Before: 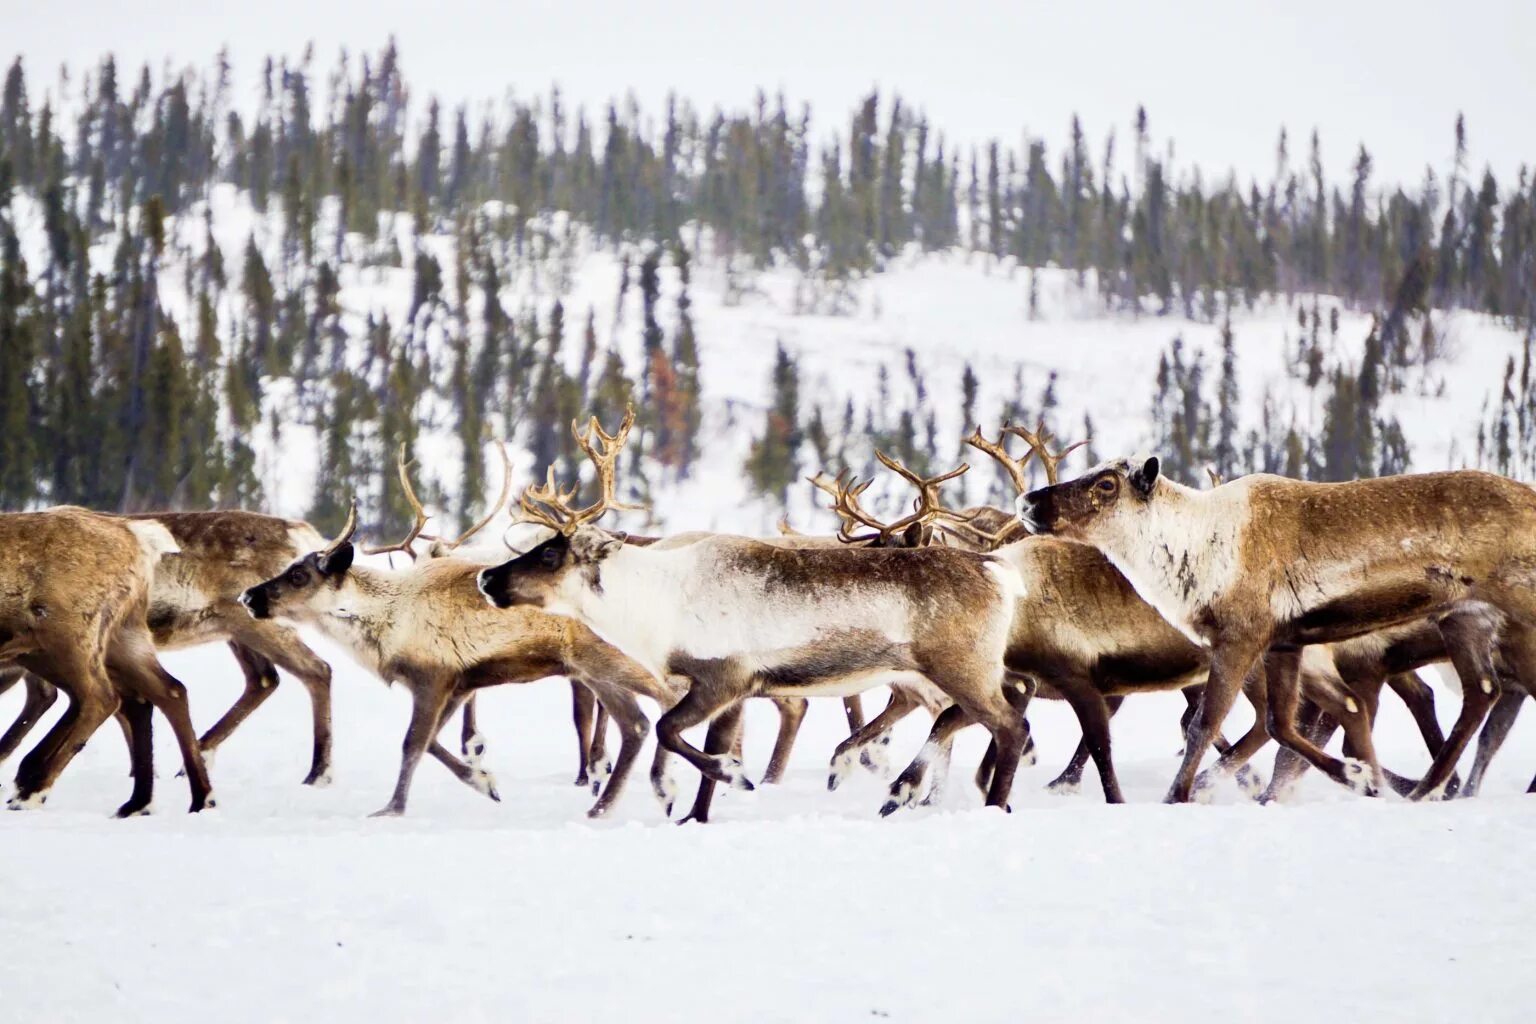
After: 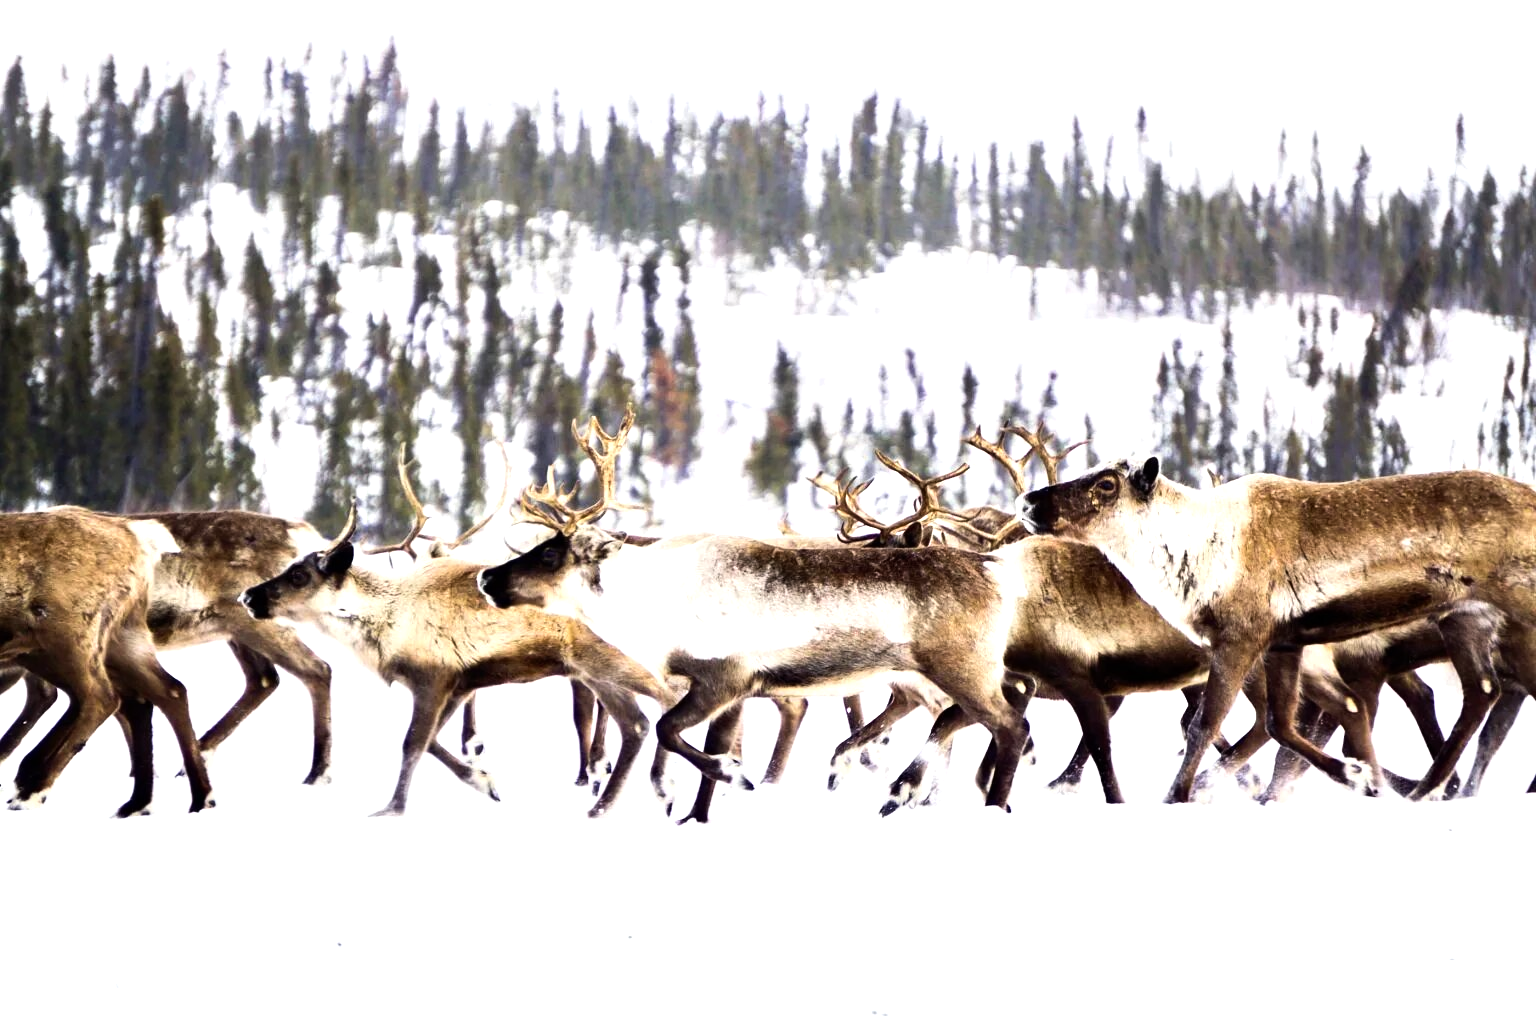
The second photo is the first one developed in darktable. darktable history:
tone equalizer: -8 EV -0.752 EV, -7 EV -0.723 EV, -6 EV -0.618 EV, -5 EV -0.383 EV, -3 EV 0.373 EV, -2 EV 0.6 EV, -1 EV 0.681 EV, +0 EV 0.72 EV, edges refinement/feathering 500, mask exposure compensation -1.57 EV, preserve details no
